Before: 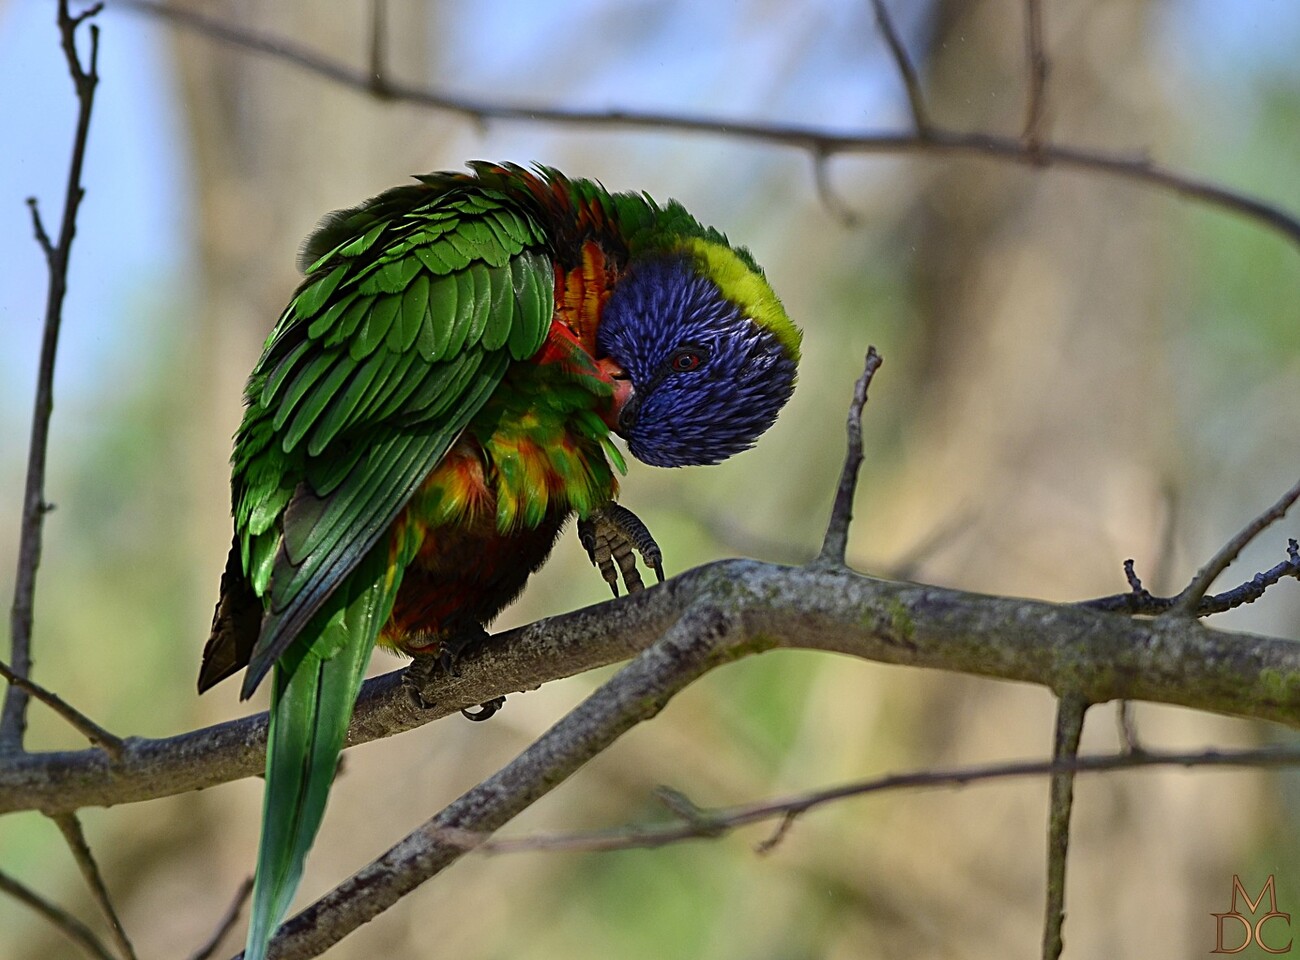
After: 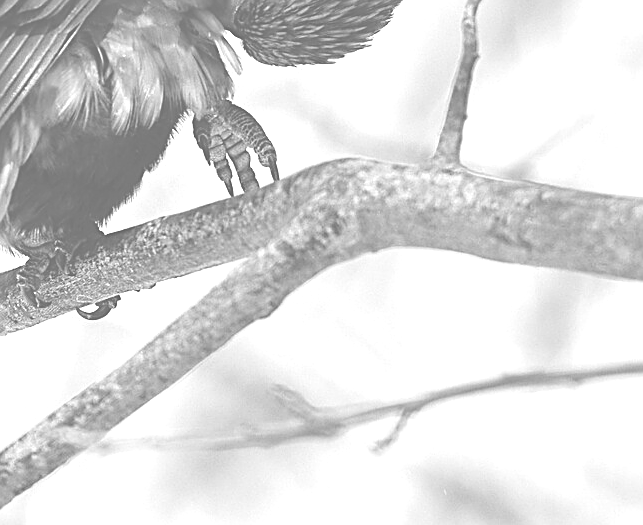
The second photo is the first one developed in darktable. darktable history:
sharpen: on, module defaults
monochrome: a -11.7, b 1.62, size 0.5, highlights 0.38
crop: left 29.672%, top 41.786%, right 20.851%, bottom 3.487%
colorize: hue 25.2°, saturation 83%, source mix 82%, lightness 79%, version 1
